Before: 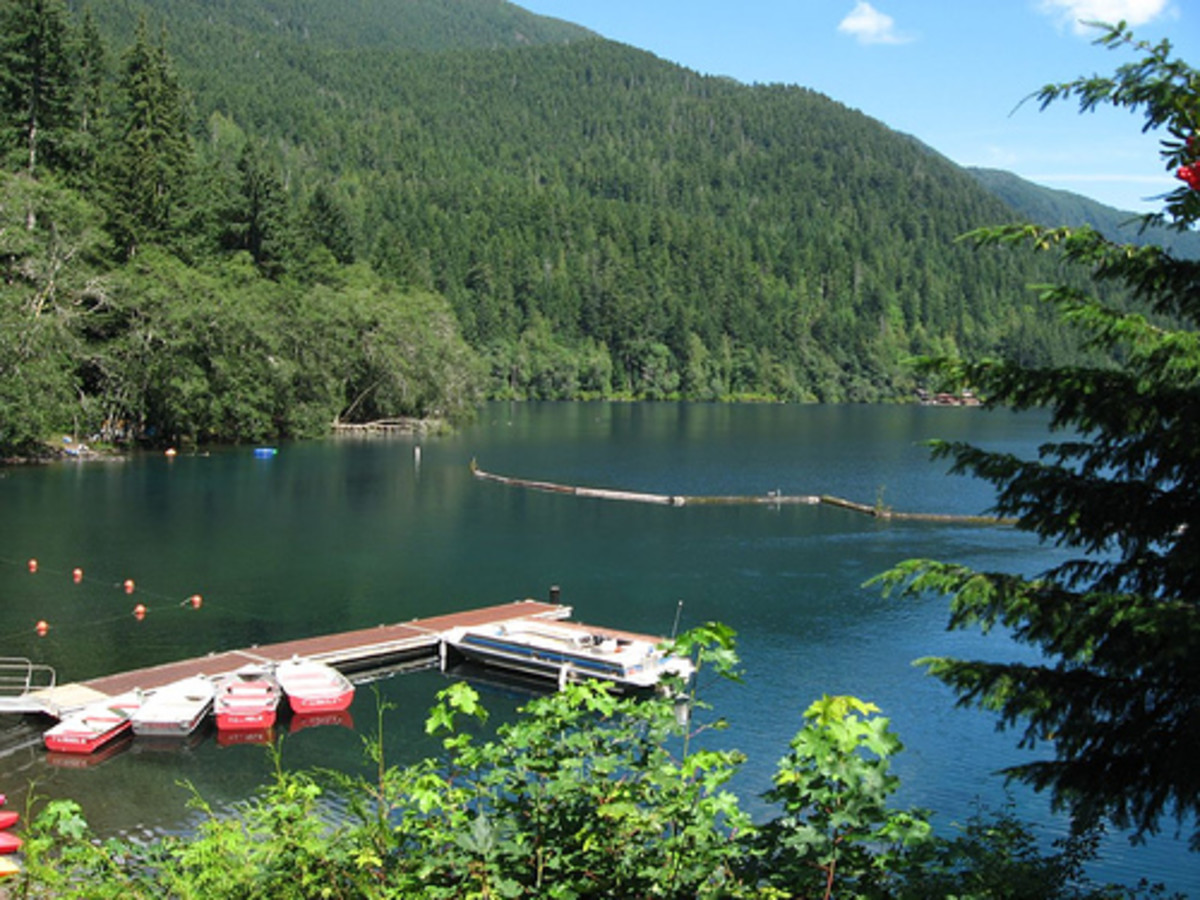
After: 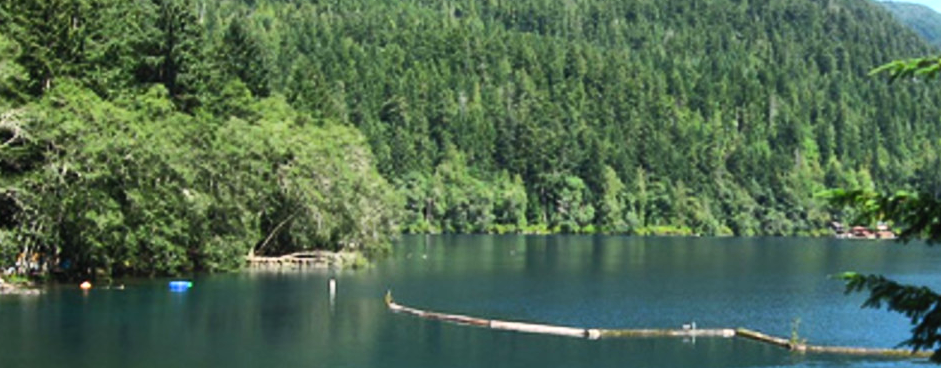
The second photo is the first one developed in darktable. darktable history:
contrast brightness saturation: contrast 0.203, brightness 0.163, saturation 0.222
tone equalizer: -8 EV -0.447 EV, -7 EV -0.357 EV, -6 EV -0.297 EV, -5 EV -0.246 EV, -3 EV 0.256 EV, -2 EV 0.348 EV, -1 EV 0.407 EV, +0 EV 0.388 EV, edges refinement/feathering 500, mask exposure compensation -1.57 EV, preserve details no
crop: left 7.093%, top 18.604%, right 14.438%, bottom 40.483%
